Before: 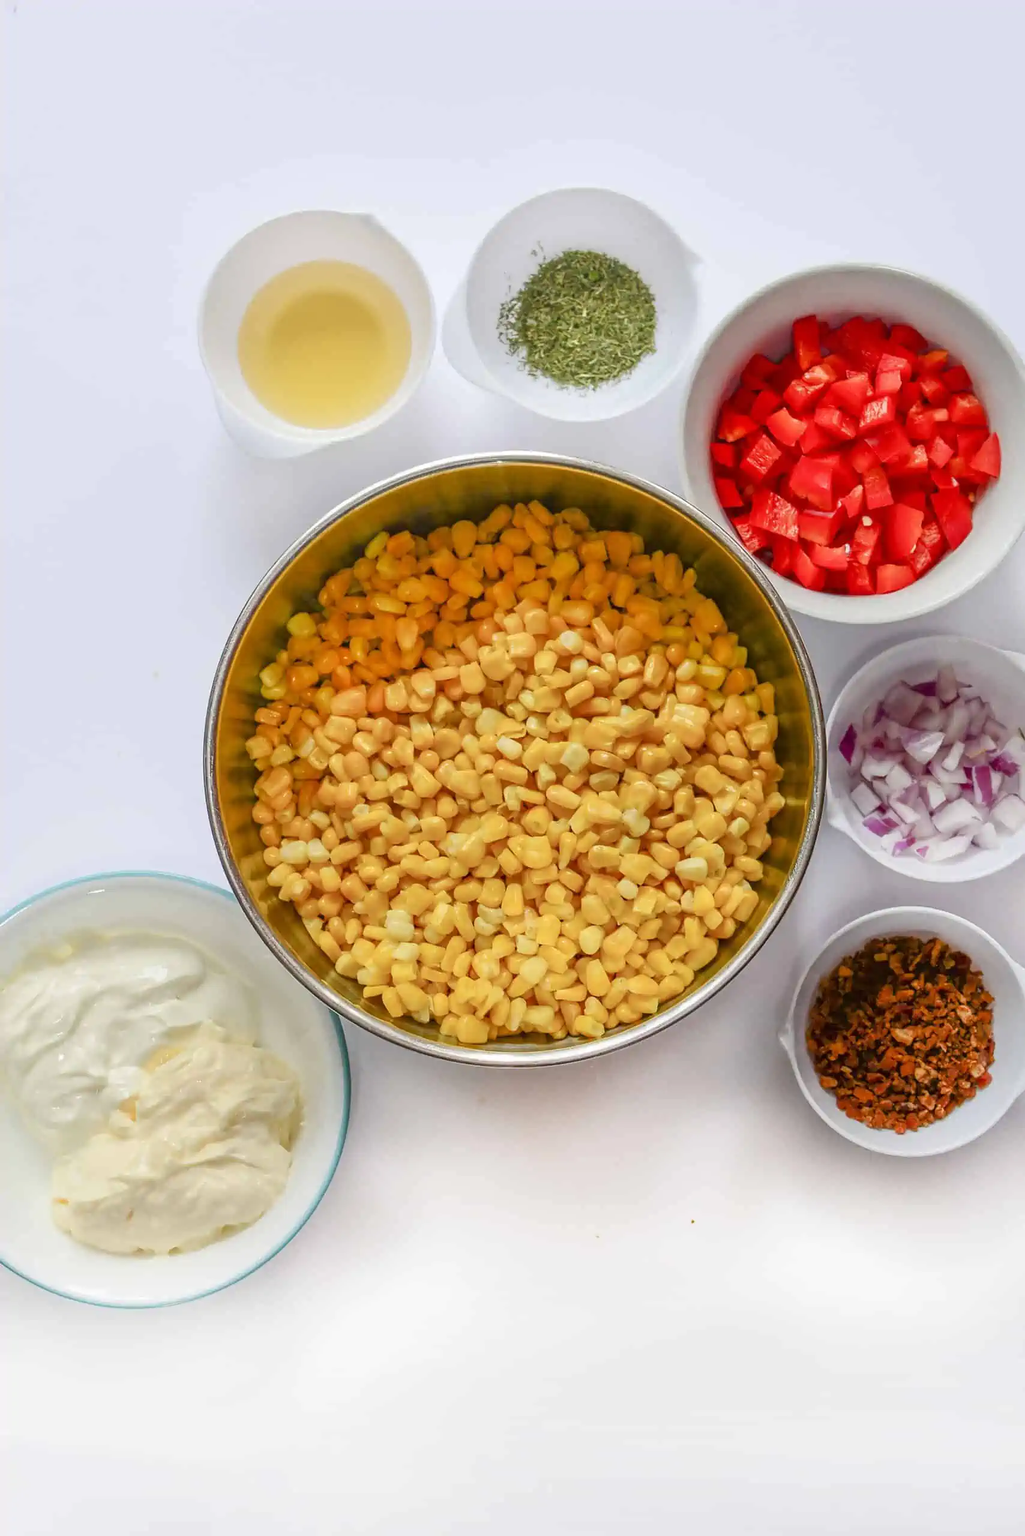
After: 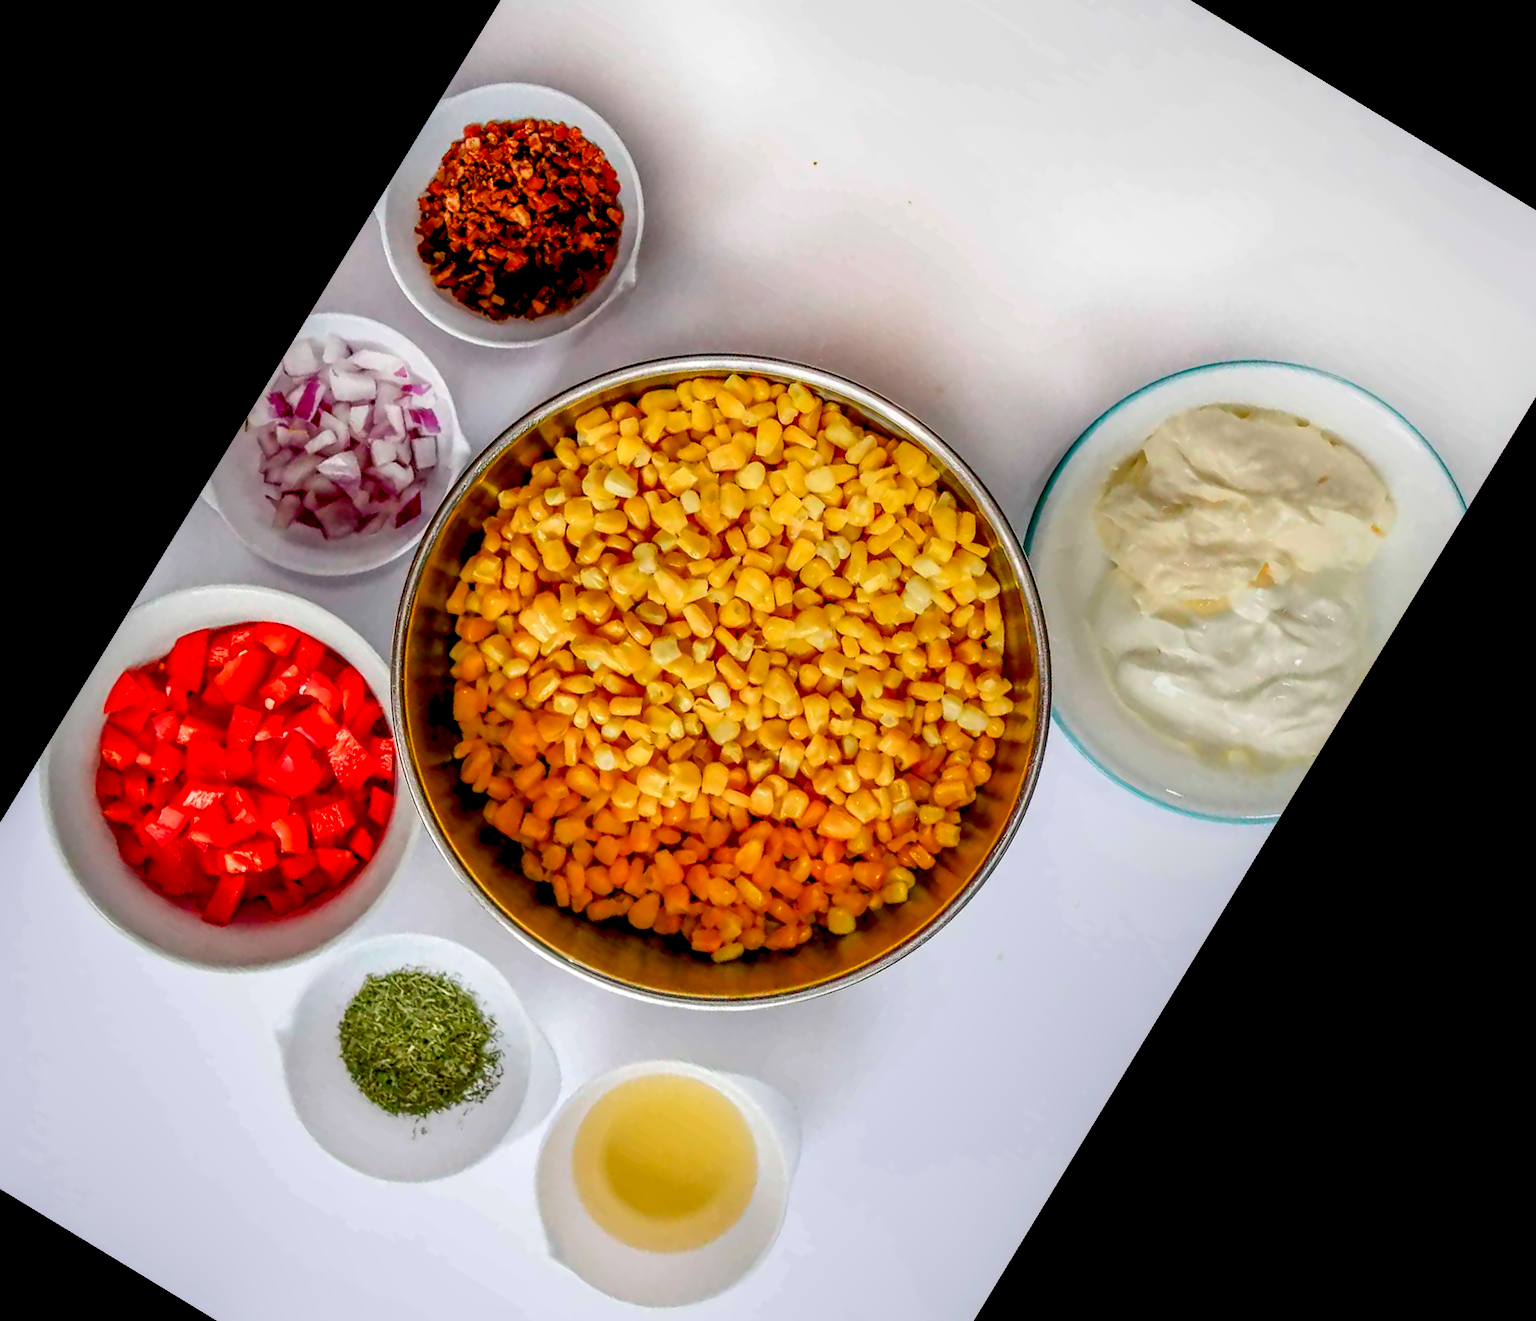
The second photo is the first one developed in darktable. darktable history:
crop and rotate: angle 148.68°, left 9.111%, top 15.603%, right 4.588%, bottom 17.041%
local contrast: on, module defaults
exposure: black level correction 0.031, exposure 0.304 EV, compensate highlight preservation false
